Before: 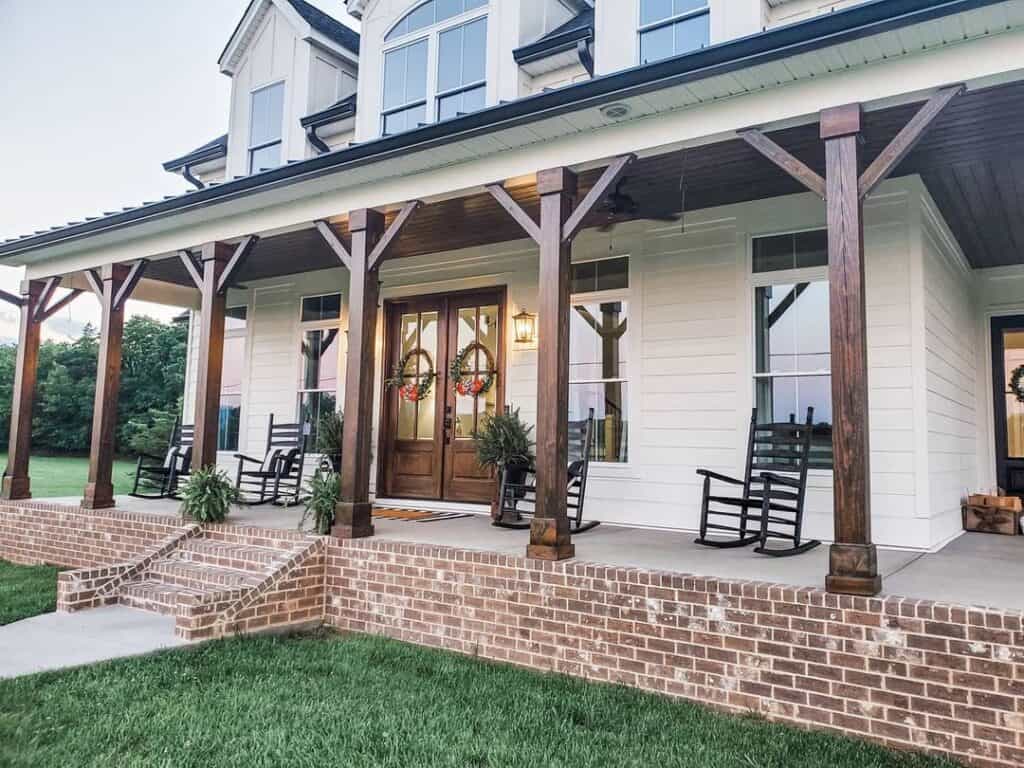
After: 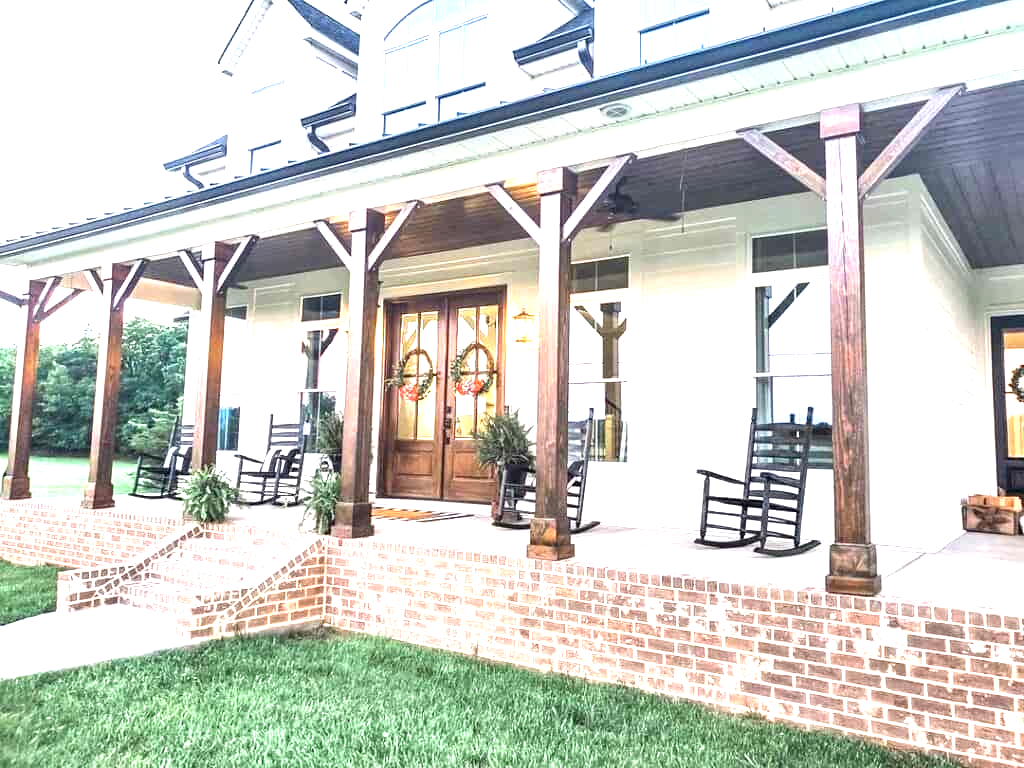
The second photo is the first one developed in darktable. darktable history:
exposure: black level correction 0, exposure 1.685 EV, compensate exposure bias true, compensate highlight preservation false
